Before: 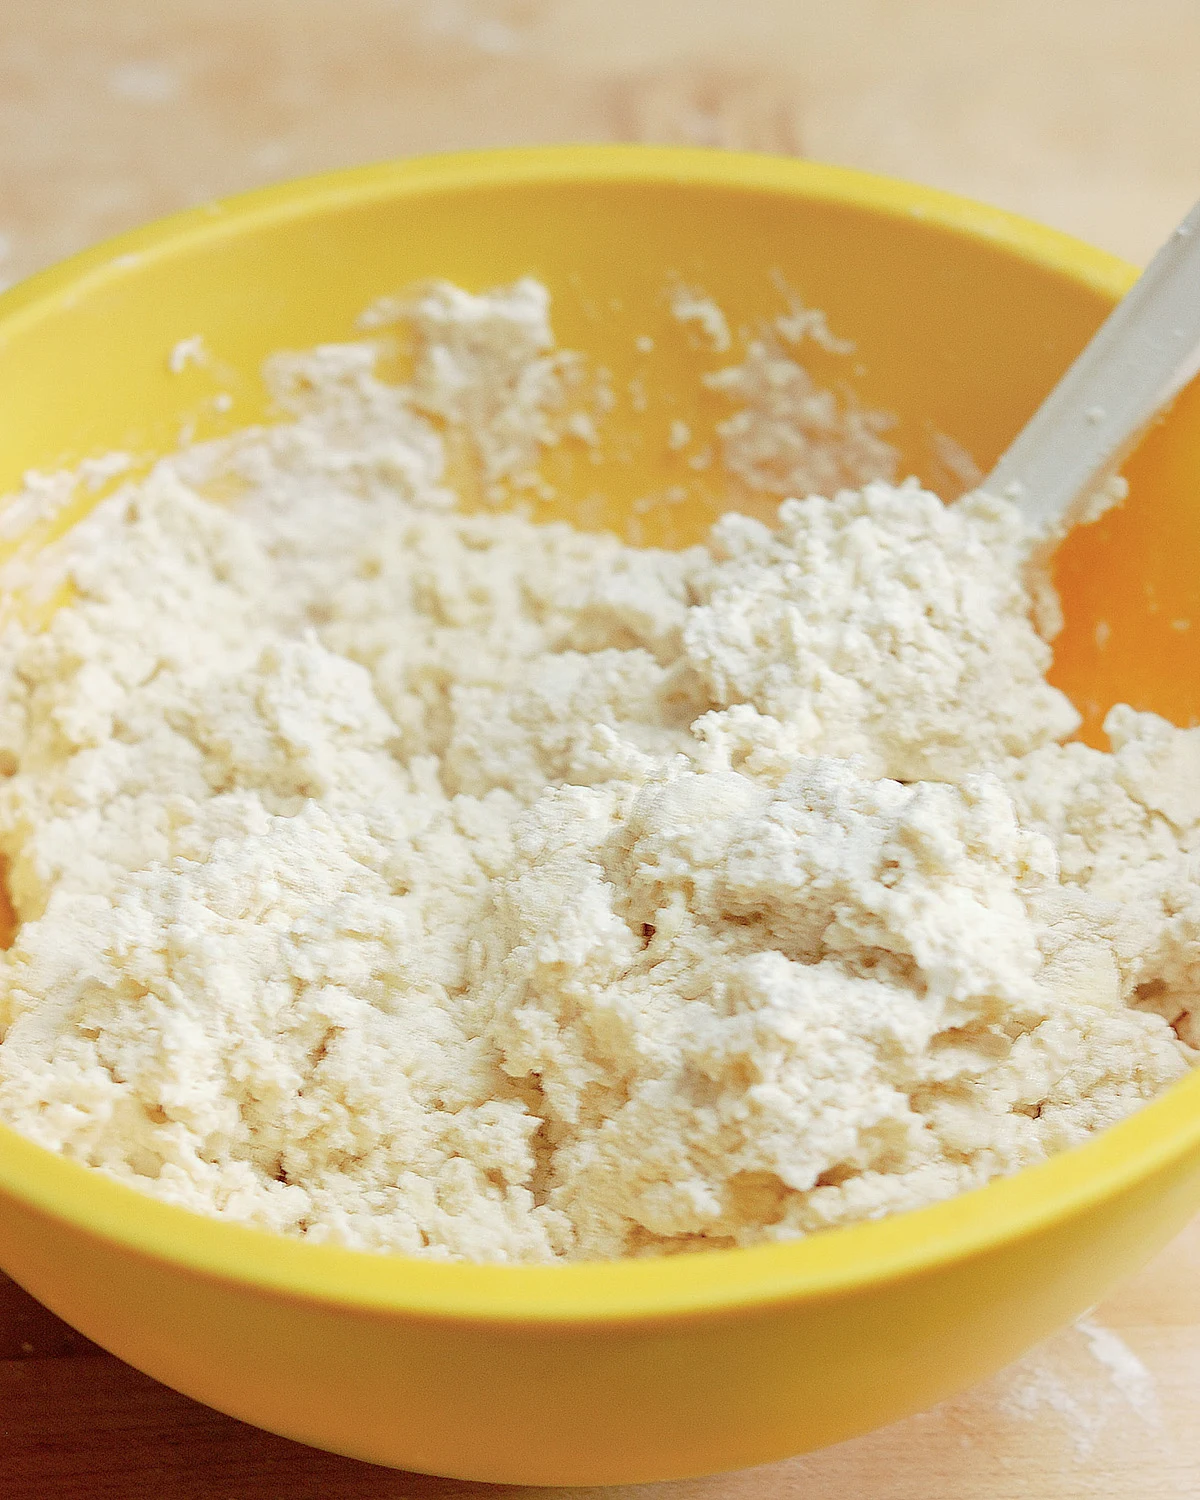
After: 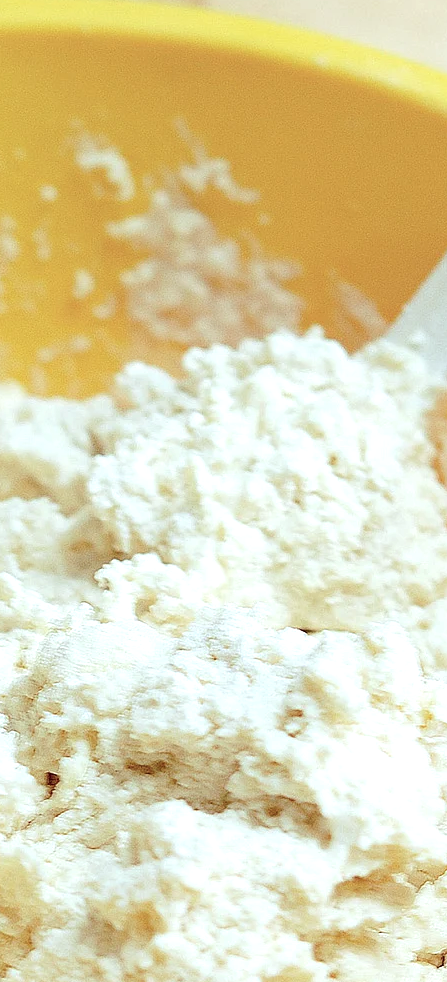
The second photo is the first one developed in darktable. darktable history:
exposure: compensate exposure bias true, compensate highlight preservation false
crop and rotate: left 49.674%, top 10.09%, right 13.073%, bottom 24.414%
color calibration: illuminant Planckian (black body), adaptation linear Bradford (ICC v4), x 0.362, y 0.366, temperature 4505.02 K
tone equalizer: -8 EV -0.393 EV, -7 EV -0.376 EV, -6 EV -0.352 EV, -5 EV -0.211 EV, -3 EV 0.231 EV, -2 EV 0.343 EV, -1 EV 0.4 EV, +0 EV 0.423 EV, edges refinement/feathering 500, mask exposure compensation -1.57 EV, preserve details no
